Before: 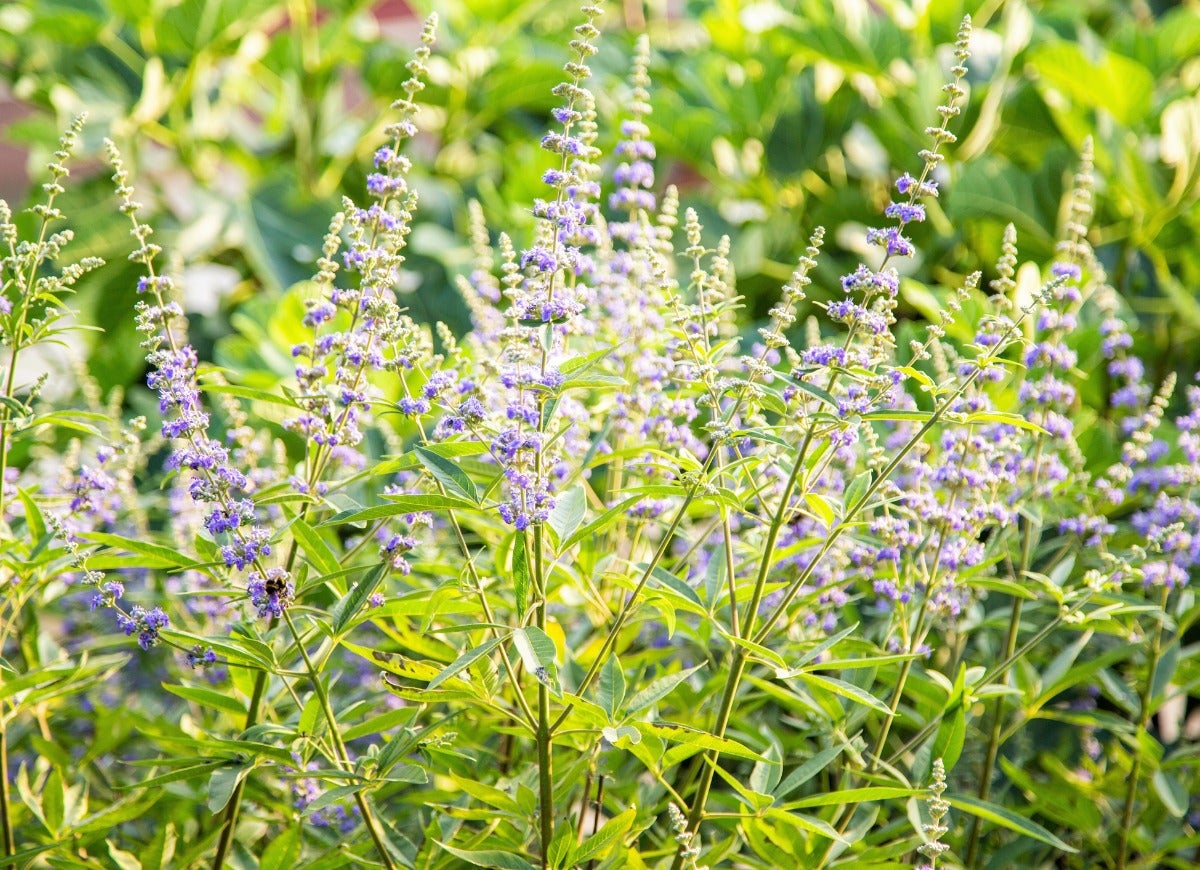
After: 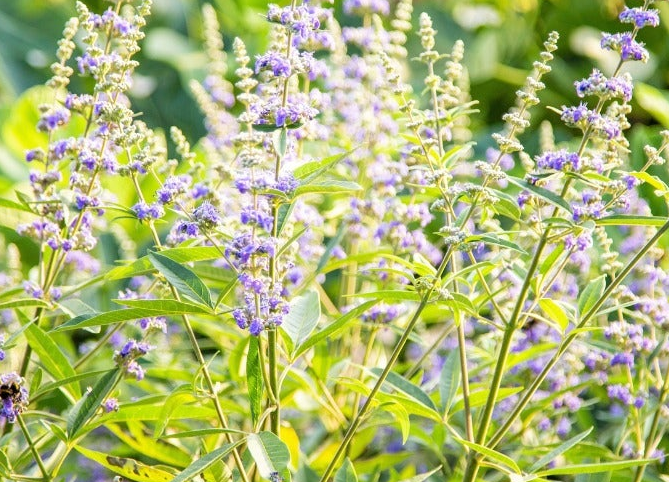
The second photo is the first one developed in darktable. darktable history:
crop and rotate: left 22.224%, top 22.508%, right 21.982%, bottom 22.028%
